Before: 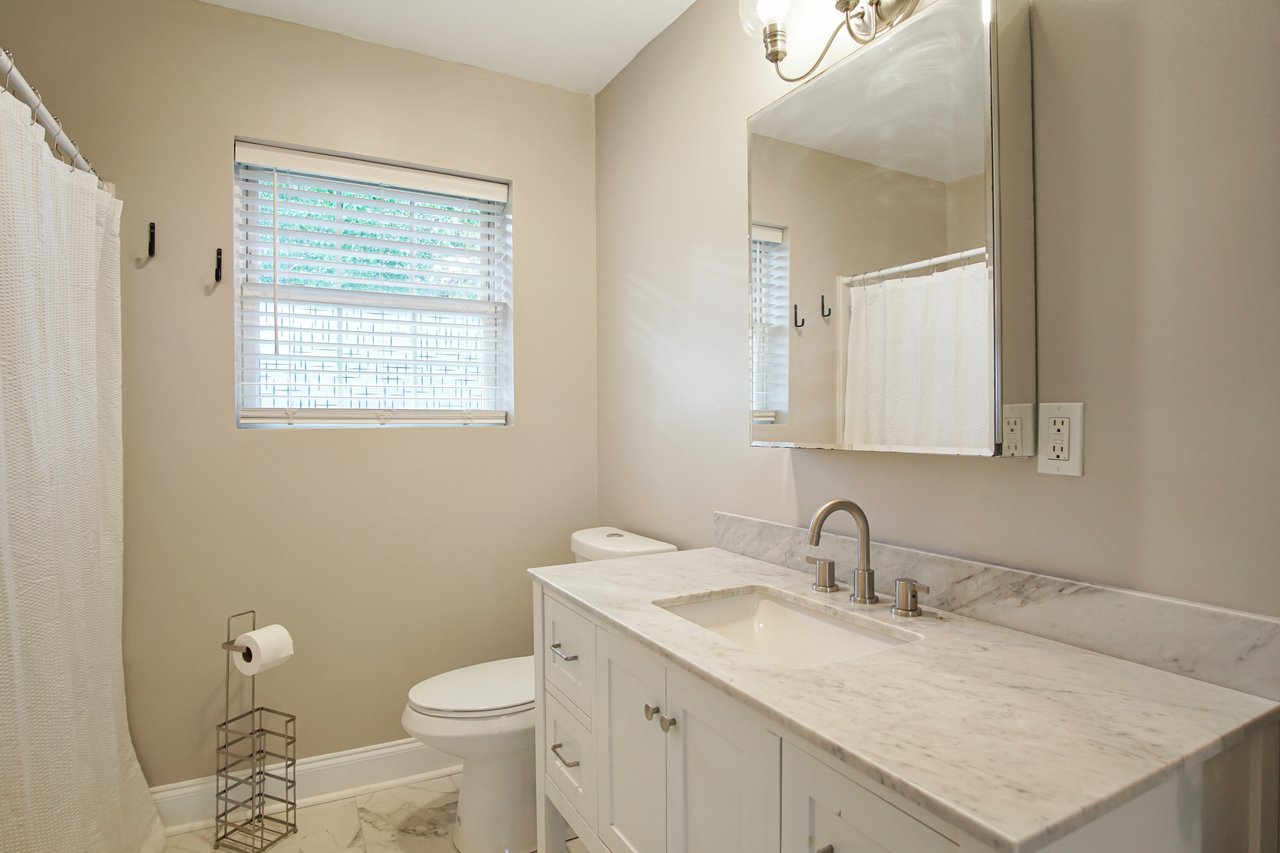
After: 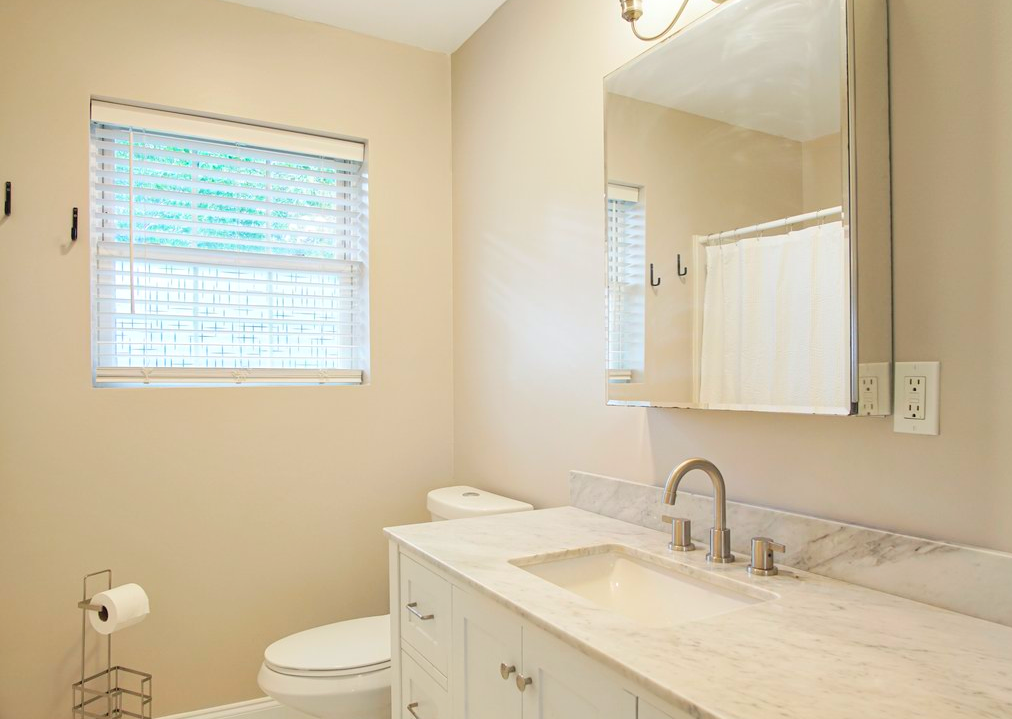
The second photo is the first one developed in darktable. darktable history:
tone equalizer: edges refinement/feathering 500, mask exposure compensation -1.57 EV, preserve details no
crop: left 11.266%, top 4.885%, right 9.601%, bottom 10.741%
contrast brightness saturation: contrast 0.069, brightness 0.173, saturation 0.407
